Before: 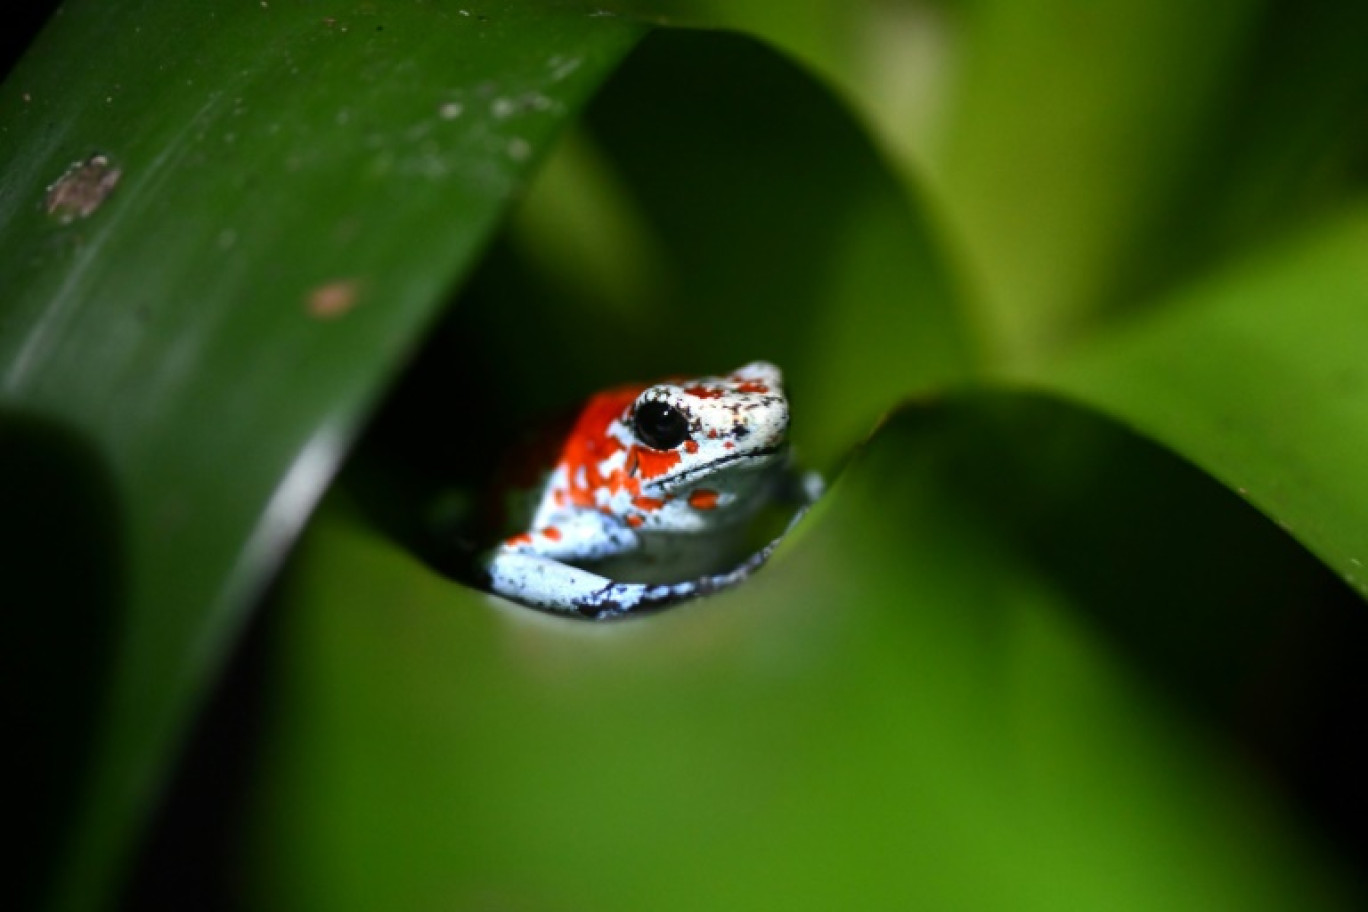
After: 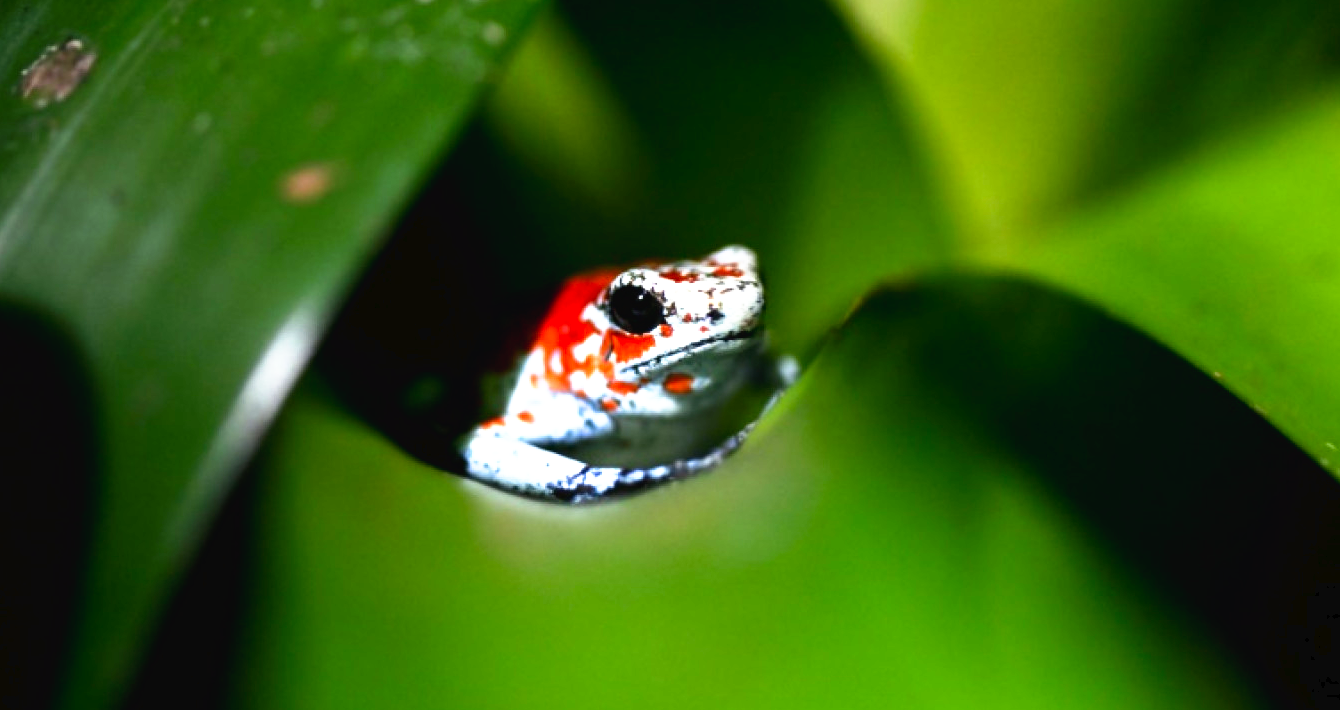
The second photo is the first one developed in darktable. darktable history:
tone curve: curves: ch0 [(0, 0) (0.003, 0.028) (0.011, 0.028) (0.025, 0.026) (0.044, 0.036) (0.069, 0.06) (0.1, 0.101) (0.136, 0.15) (0.177, 0.203) (0.224, 0.271) (0.277, 0.345) (0.335, 0.422) (0.399, 0.515) (0.468, 0.611) (0.543, 0.716) (0.623, 0.826) (0.709, 0.942) (0.801, 0.992) (0.898, 1) (1, 1)], preserve colors none
crop and rotate: left 1.832%, top 12.75%, right 0.143%, bottom 9.314%
